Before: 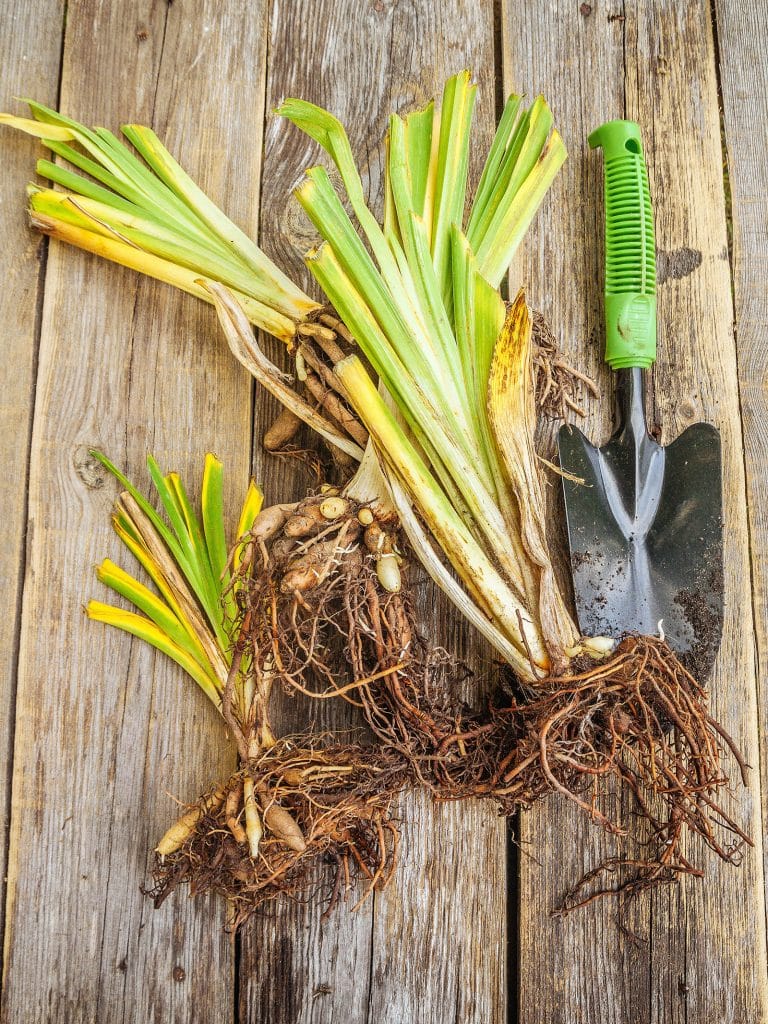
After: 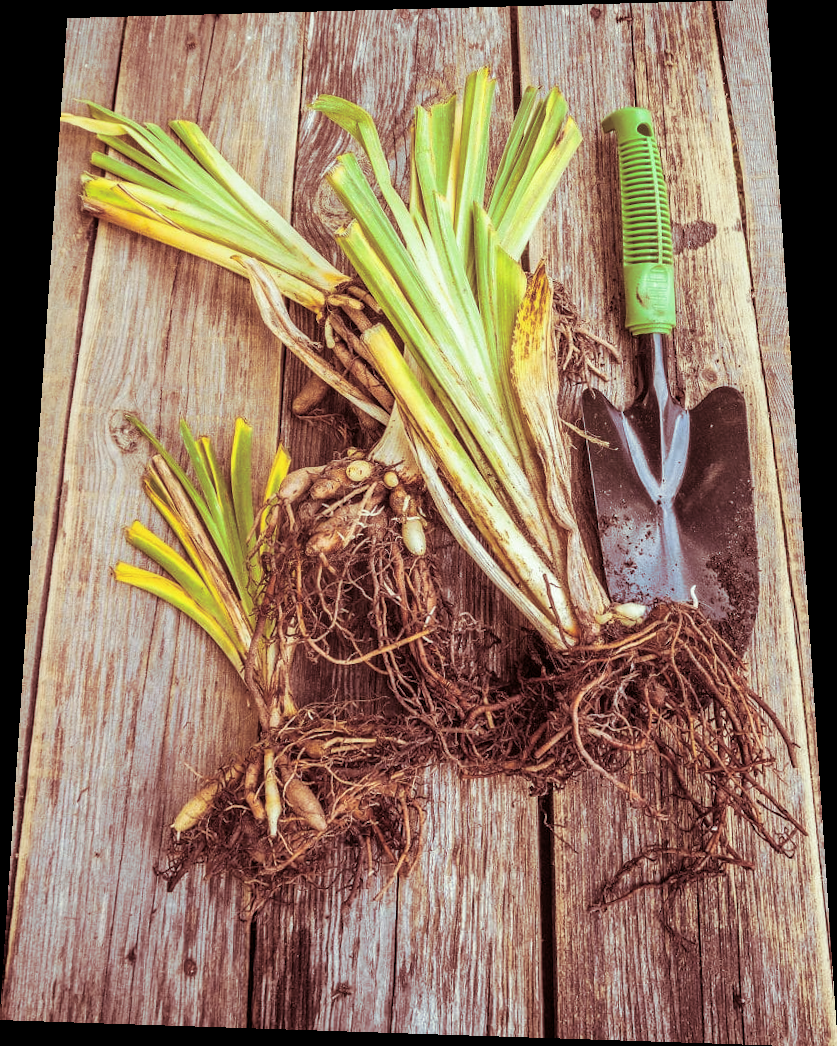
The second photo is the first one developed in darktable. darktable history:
split-toning: compress 20%
rotate and perspective: rotation 0.128°, lens shift (vertical) -0.181, lens shift (horizontal) -0.044, shear 0.001, automatic cropping off
color correction: highlights a* -3.28, highlights b* -6.24, shadows a* 3.1, shadows b* 5.19
